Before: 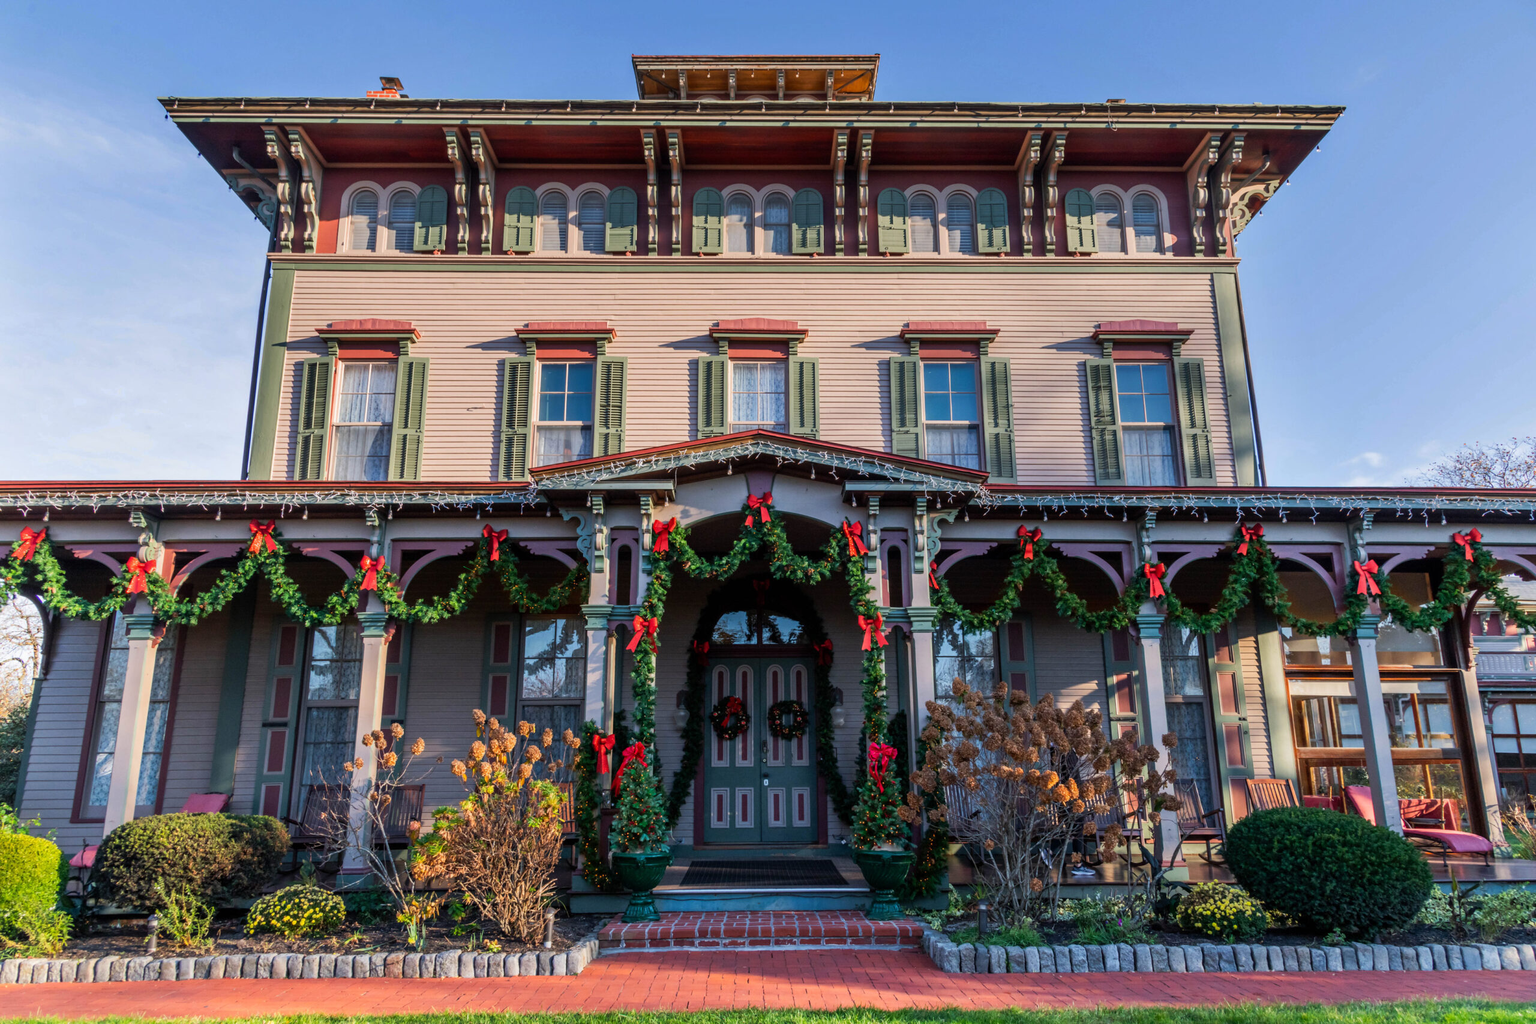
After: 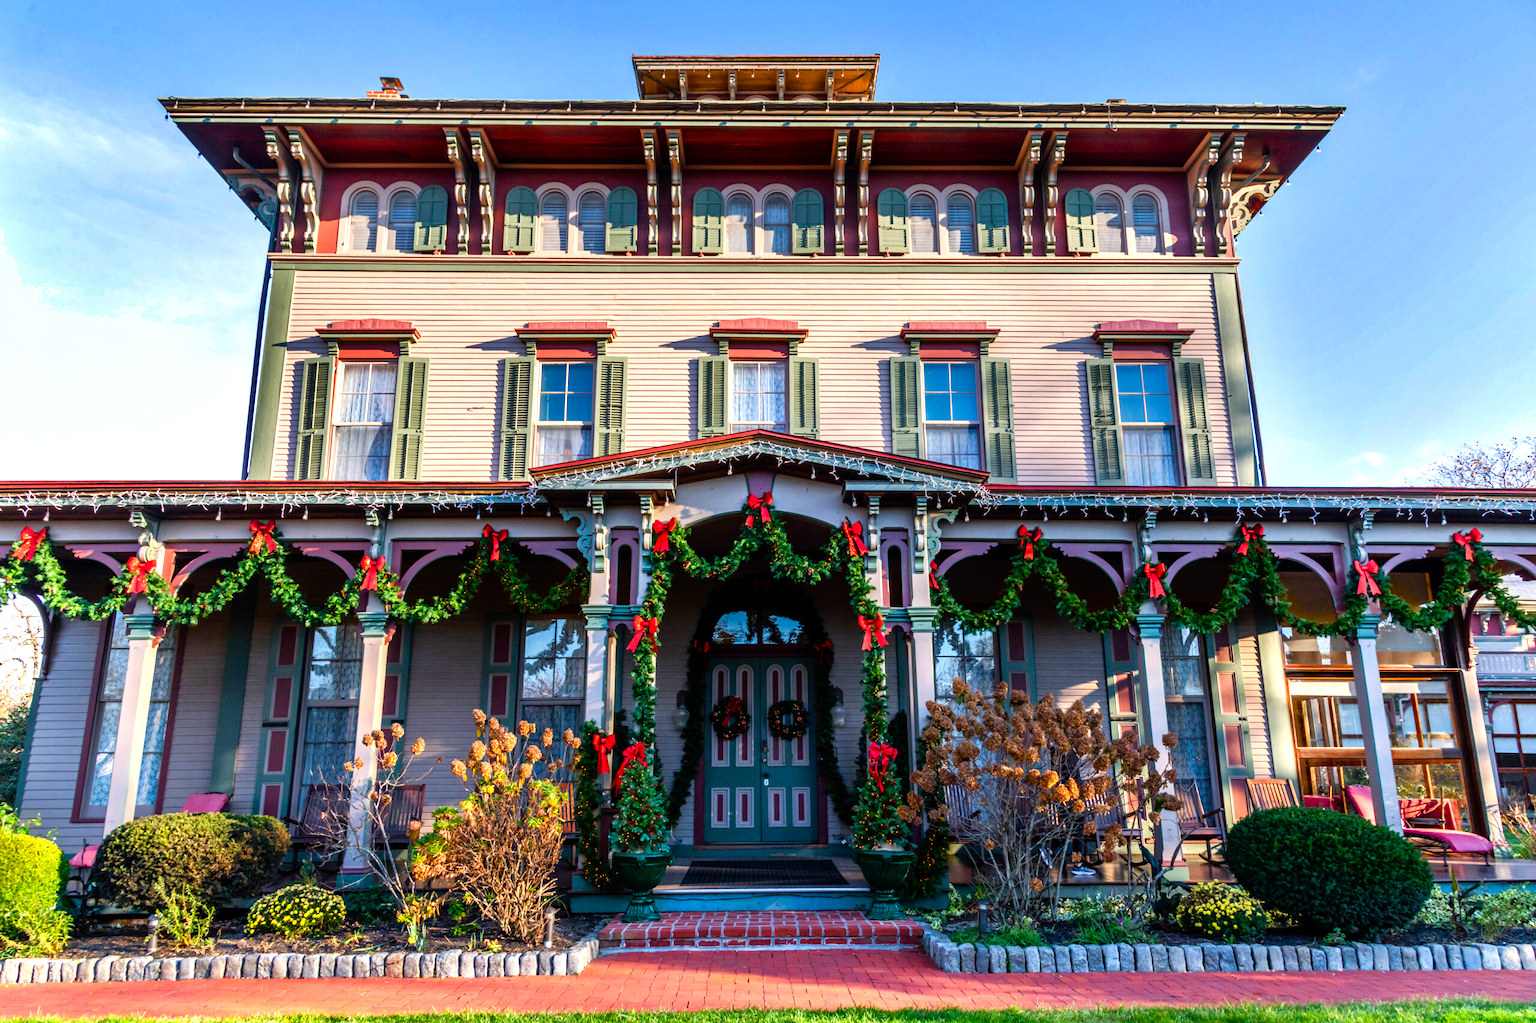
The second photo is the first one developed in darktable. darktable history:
color balance rgb: power › hue 207.29°, perceptual saturation grading › global saturation 20%, perceptual saturation grading › highlights -25.524%, perceptual saturation grading › shadows 50.225%, global vibrance 20%
tone equalizer: -8 EV -0.71 EV, -7 EV -0.713 EV, -6 EV -0.612 EV, -5 EV -0.361 EV, -3 EV 0.399 EV, -2 EV 0.6 EV, -1 EV 0.699 EV, +0 EV 0.746 EV
shadows and highlights: shadows 6.57, soften with gaussian
